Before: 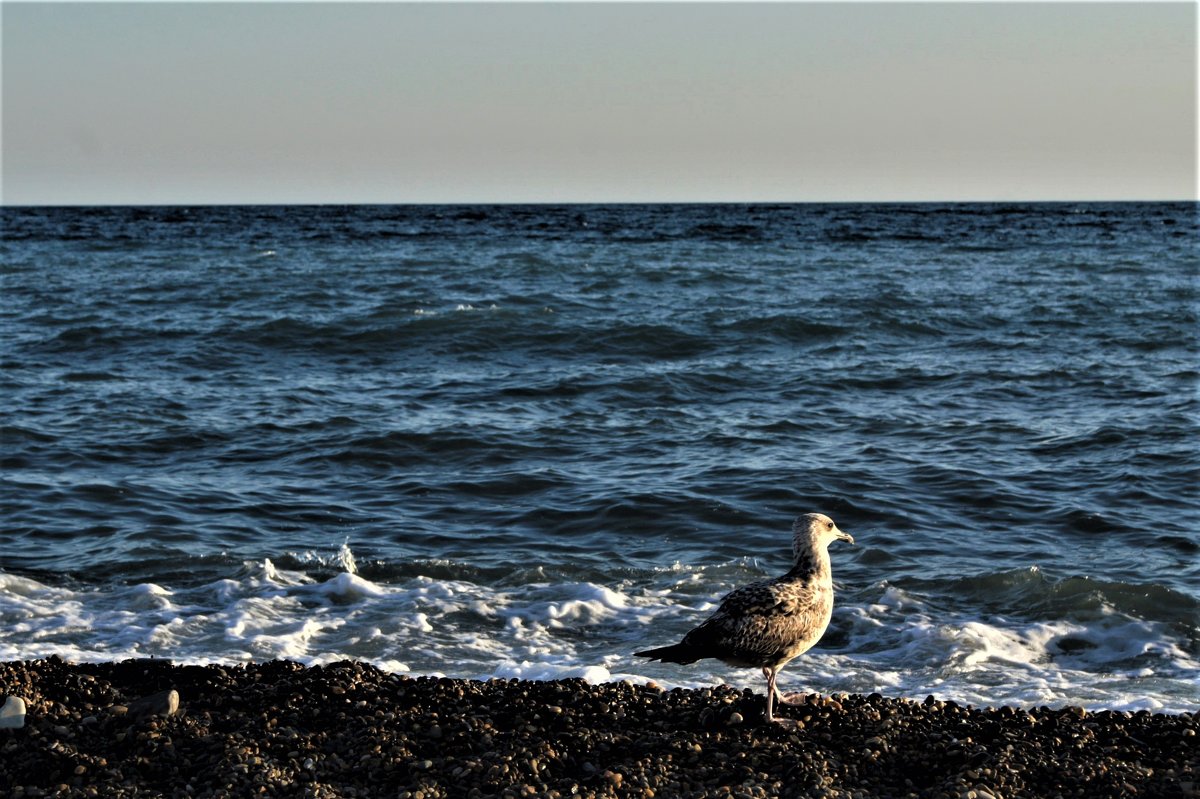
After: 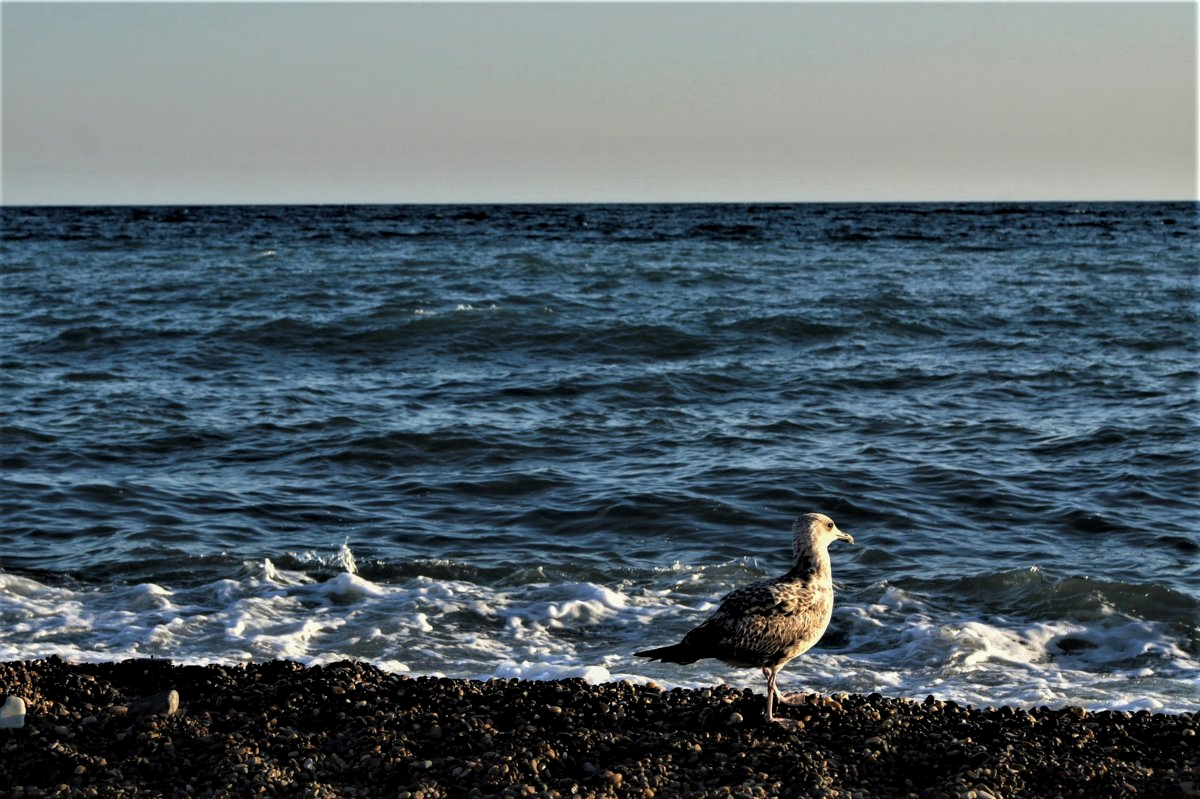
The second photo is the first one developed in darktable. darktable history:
local contrast: highlights 62%, shadows 113%, detail 106%, midtone range 0.528
